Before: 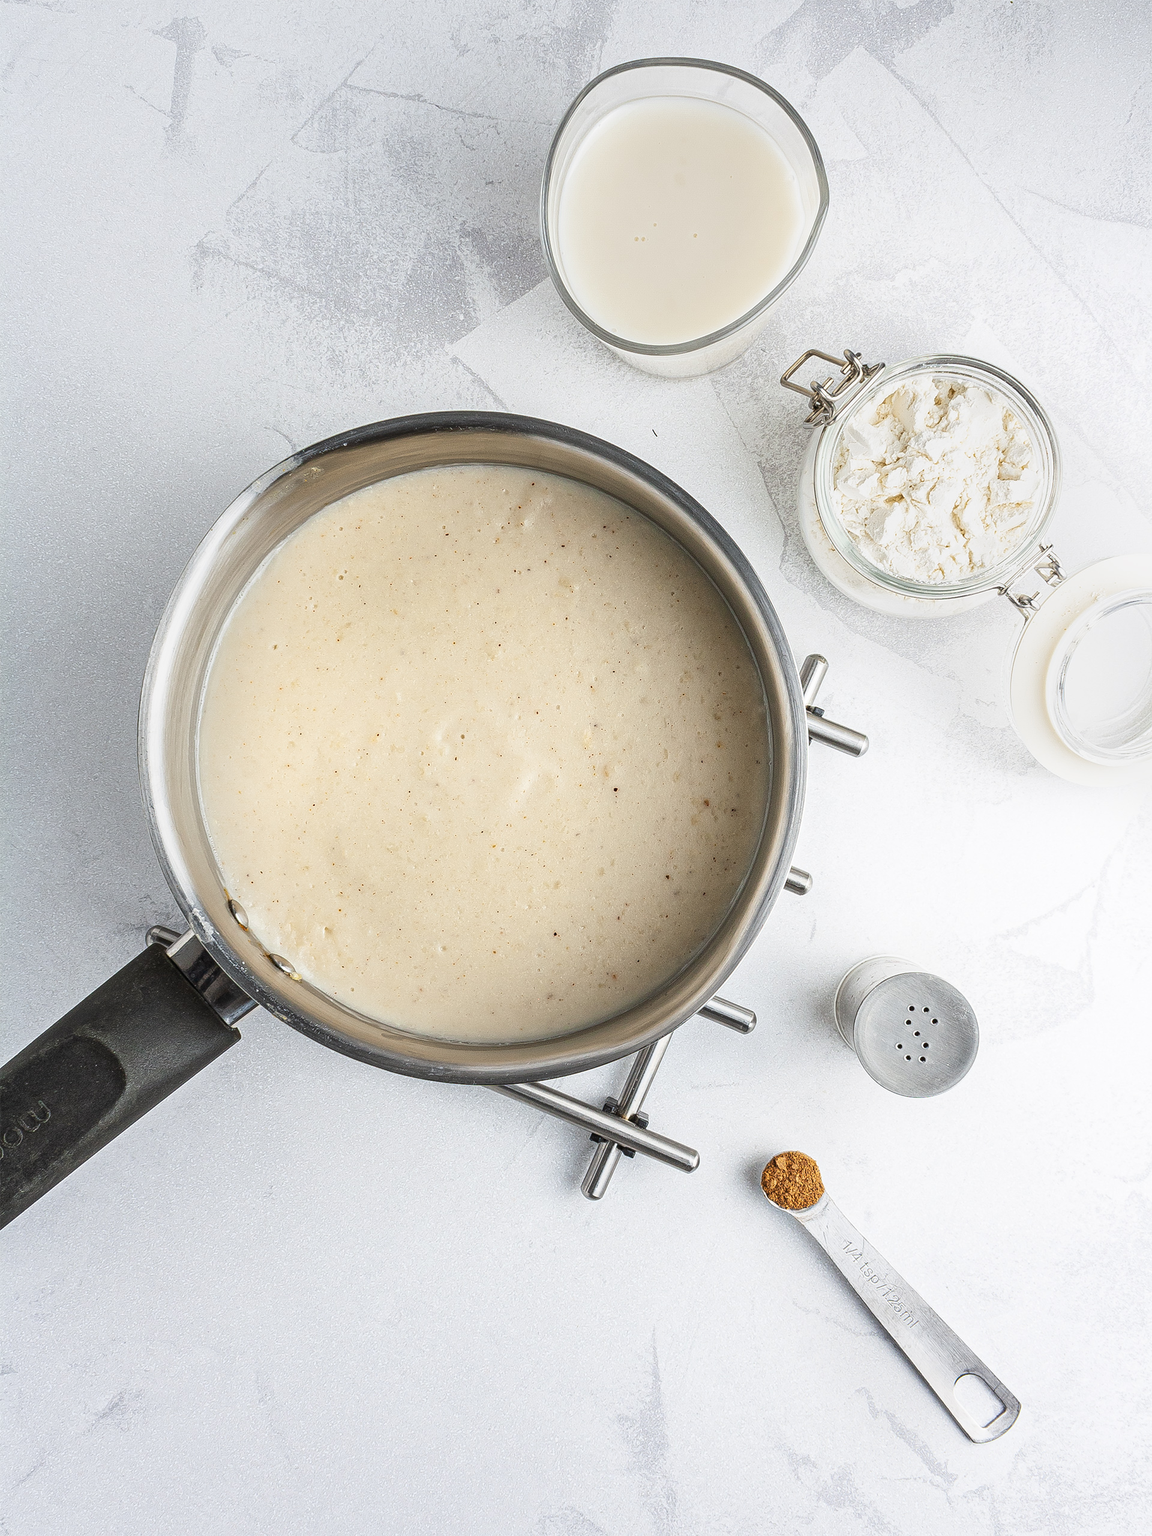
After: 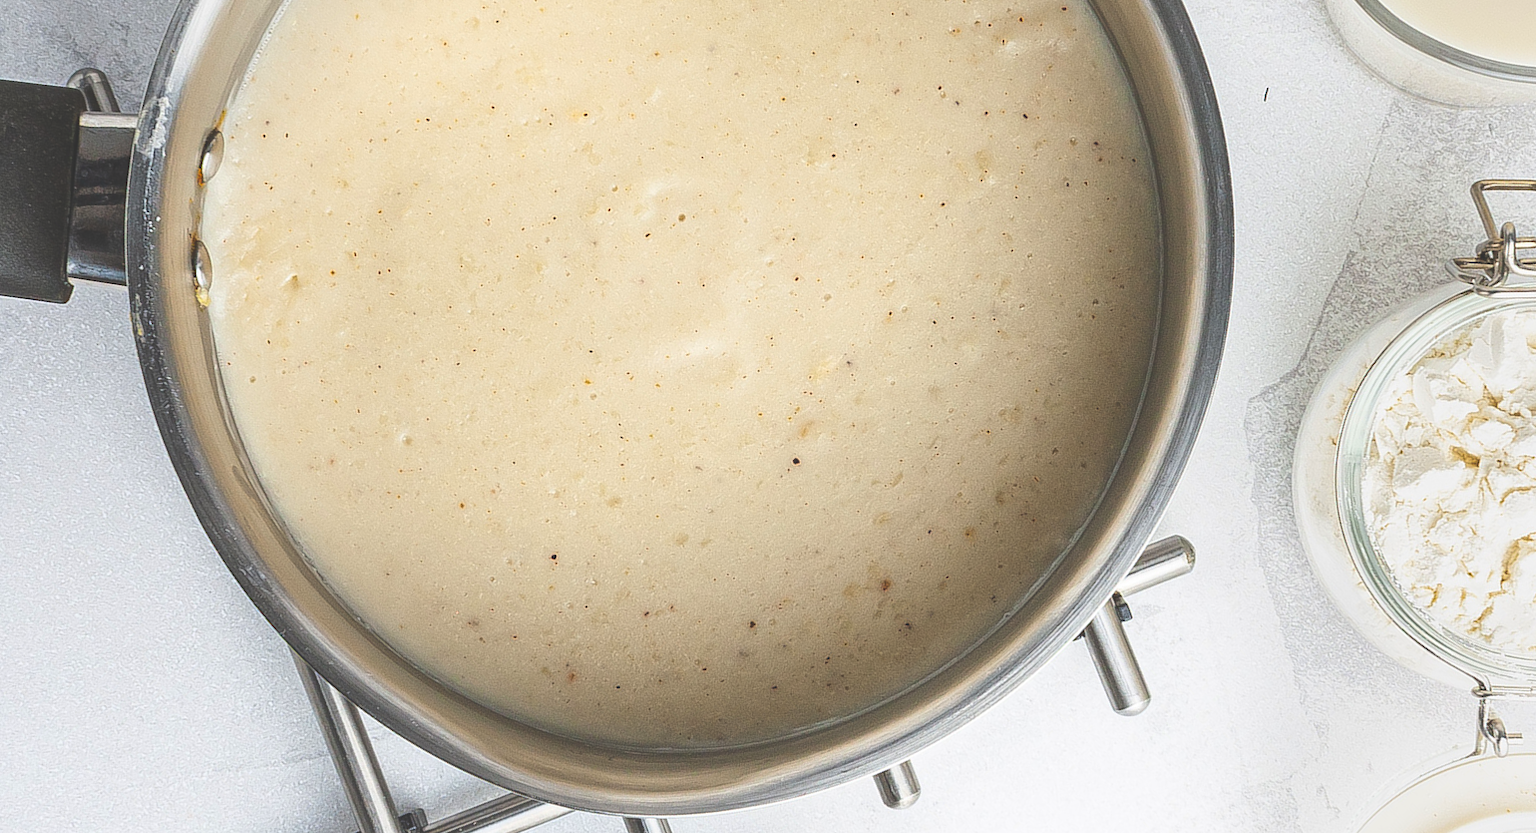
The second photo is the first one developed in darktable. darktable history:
crop and rotate: angle -45.77°, top 16.638%, right 0.904%, bottom 11.63%
exposure: black level correction -0.03, compensate highlight preservation false
color balance rgb: perceptual saturation grading › global saturation -3.489%, perceptual saturation grading › shadows -1.744%, global vibrance 43.254%
